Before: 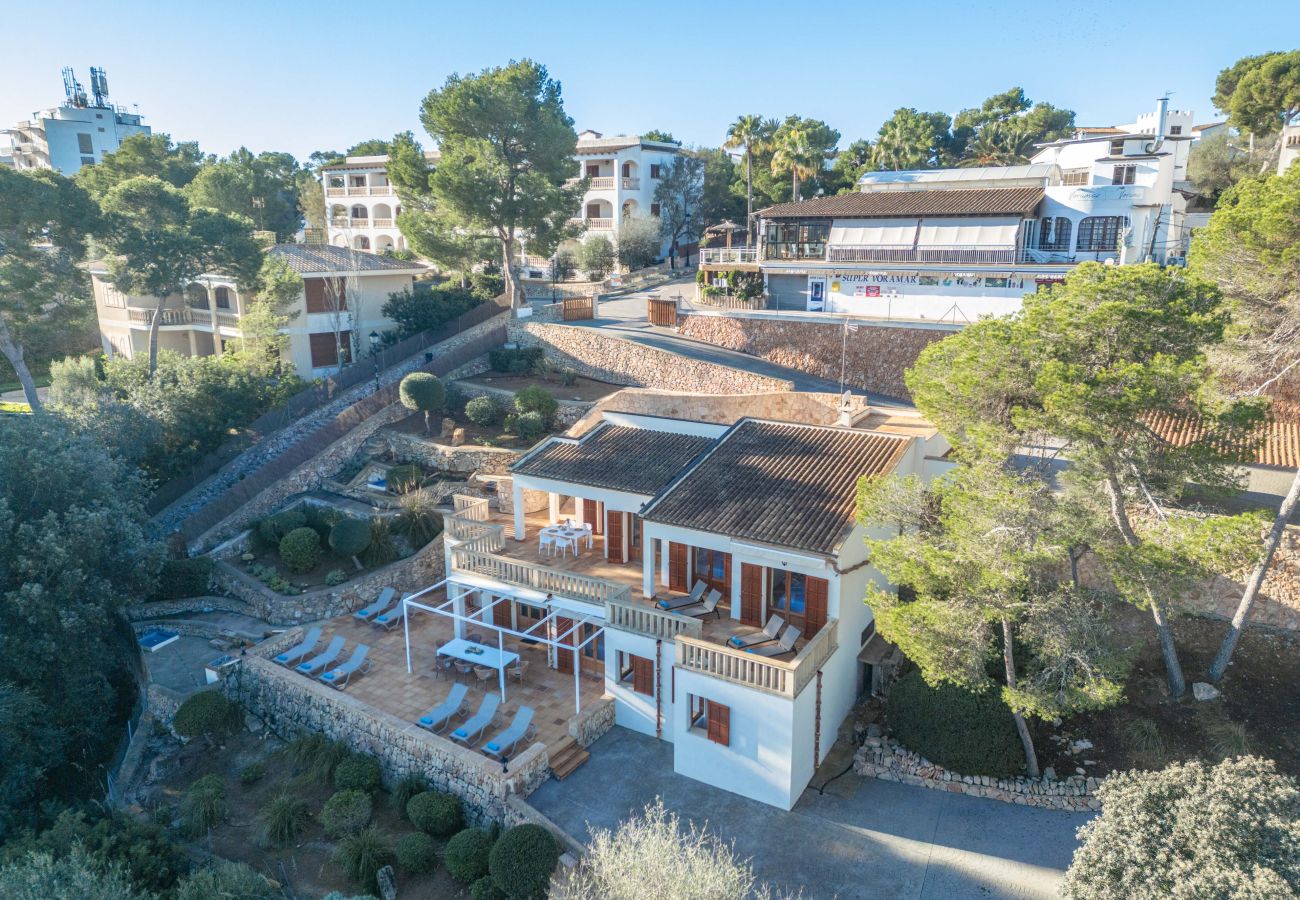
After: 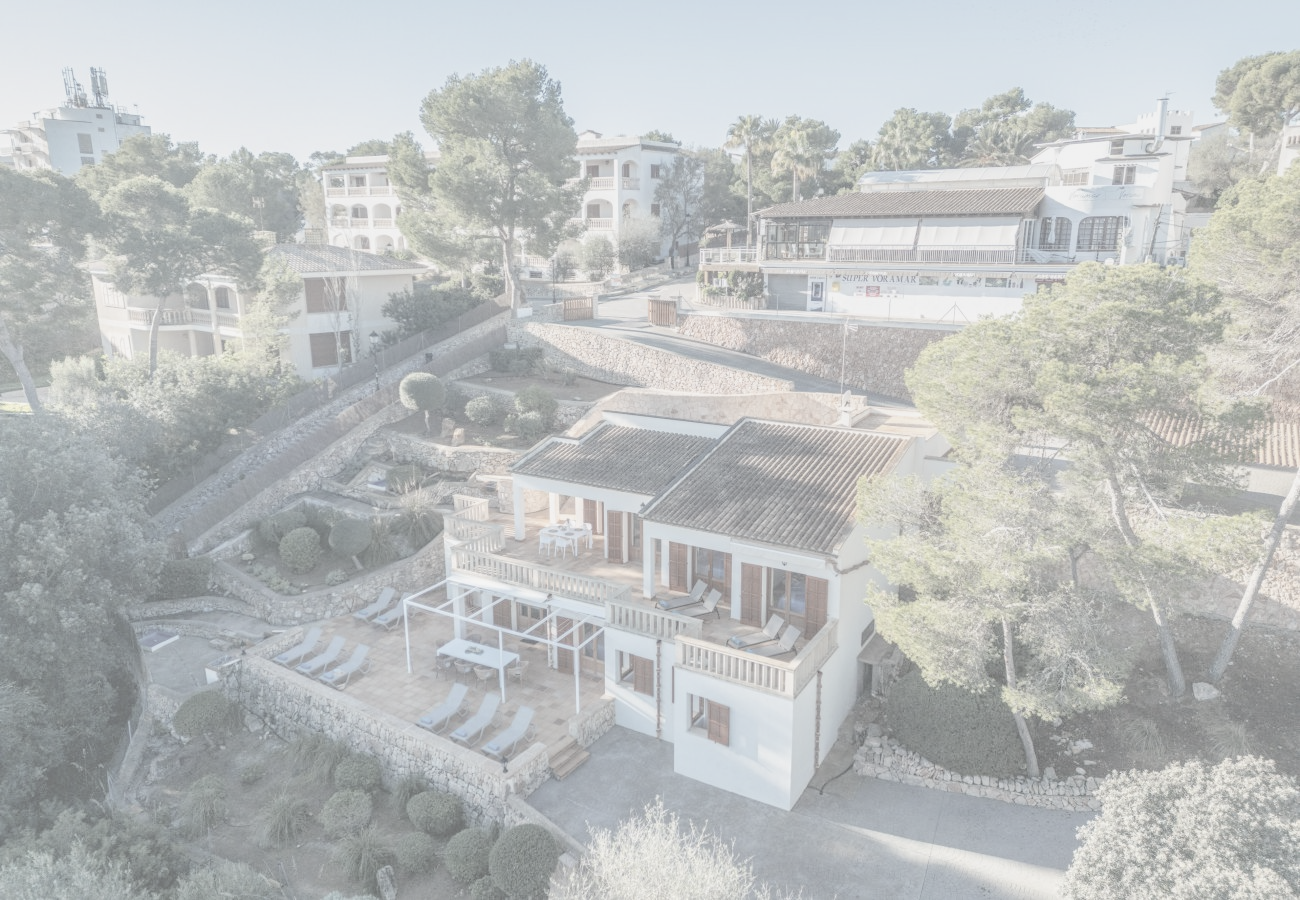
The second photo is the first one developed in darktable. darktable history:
local contrast: on, module defaults
contrast brightness saturation: contrast -0.32, brightness 0.75, saturation -0.78
